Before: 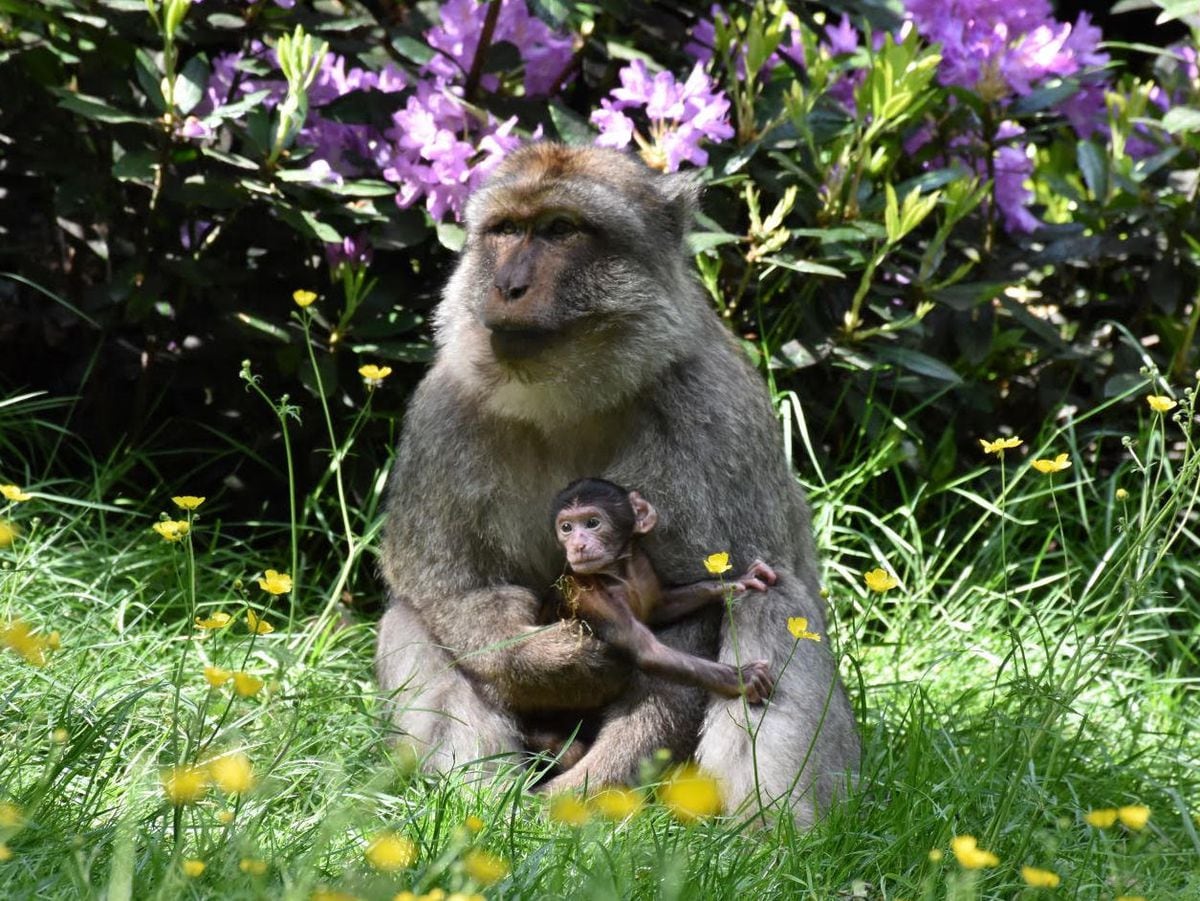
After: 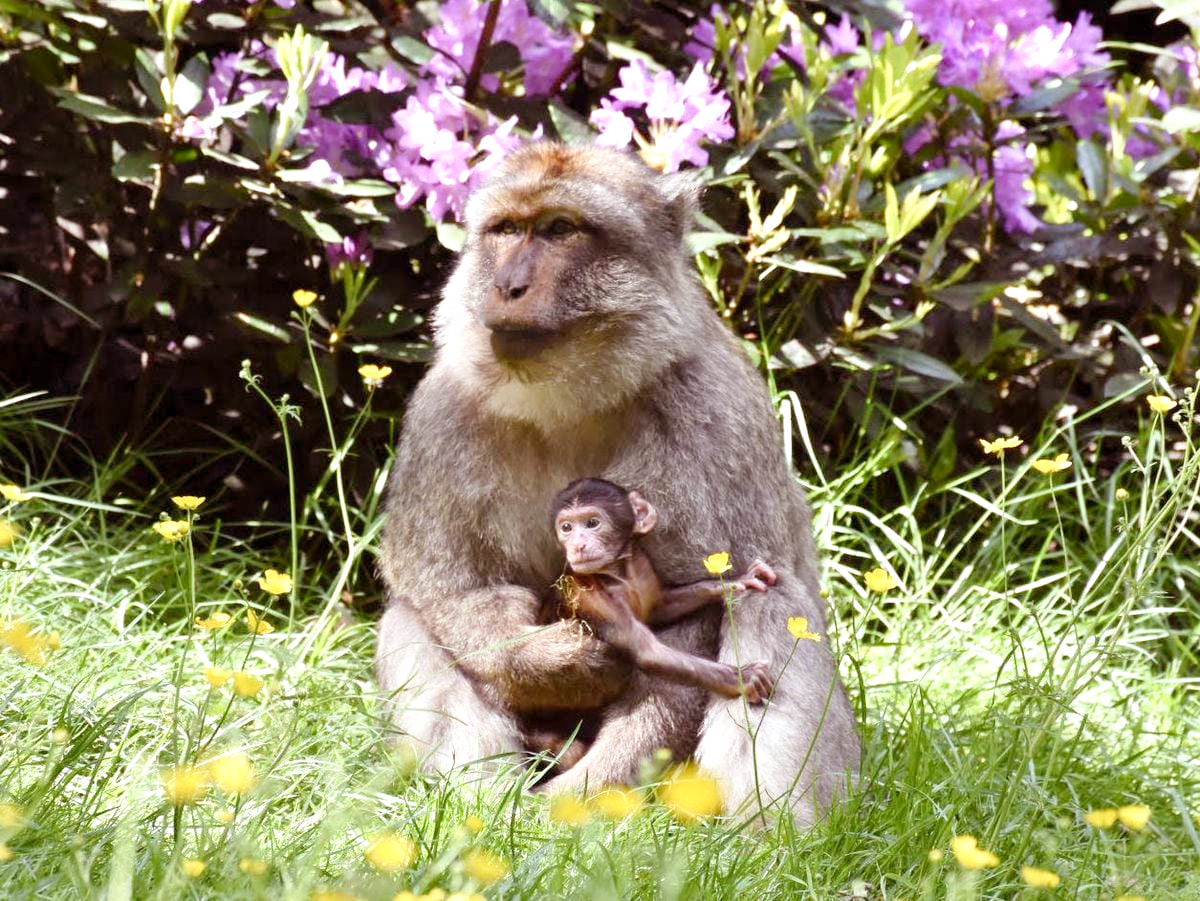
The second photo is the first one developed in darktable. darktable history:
tone curve: curves: ch0 [(0, 0) (0.003, 0.004) (0.011, 0.015) (0.025, 0.033) (0.044, 0.058) (0.069, 0.091) (0.1, 0.131) (0.136, 0.179) (0.177, 0.233) (0.224, 0.296) (0.277, 0.364) (0.335, 0.434) (0.399, 0.511) (0.468, 0.584) (0.543, 0.656) (0.623, 0.729) (0.709, 0.799) (0.801, 0.874) (0.898, 0.936) (1, 1)], preserve colors none
exposure: black level correction 0.001, exposure 0.5 EV, compensate exposure bias true, compensate highlight preservation false
rgb levels: mode RGB, independent channels, levels [[0, 0.474, 1], [0, 0.5, 1], [0, 0.5, 1]]
